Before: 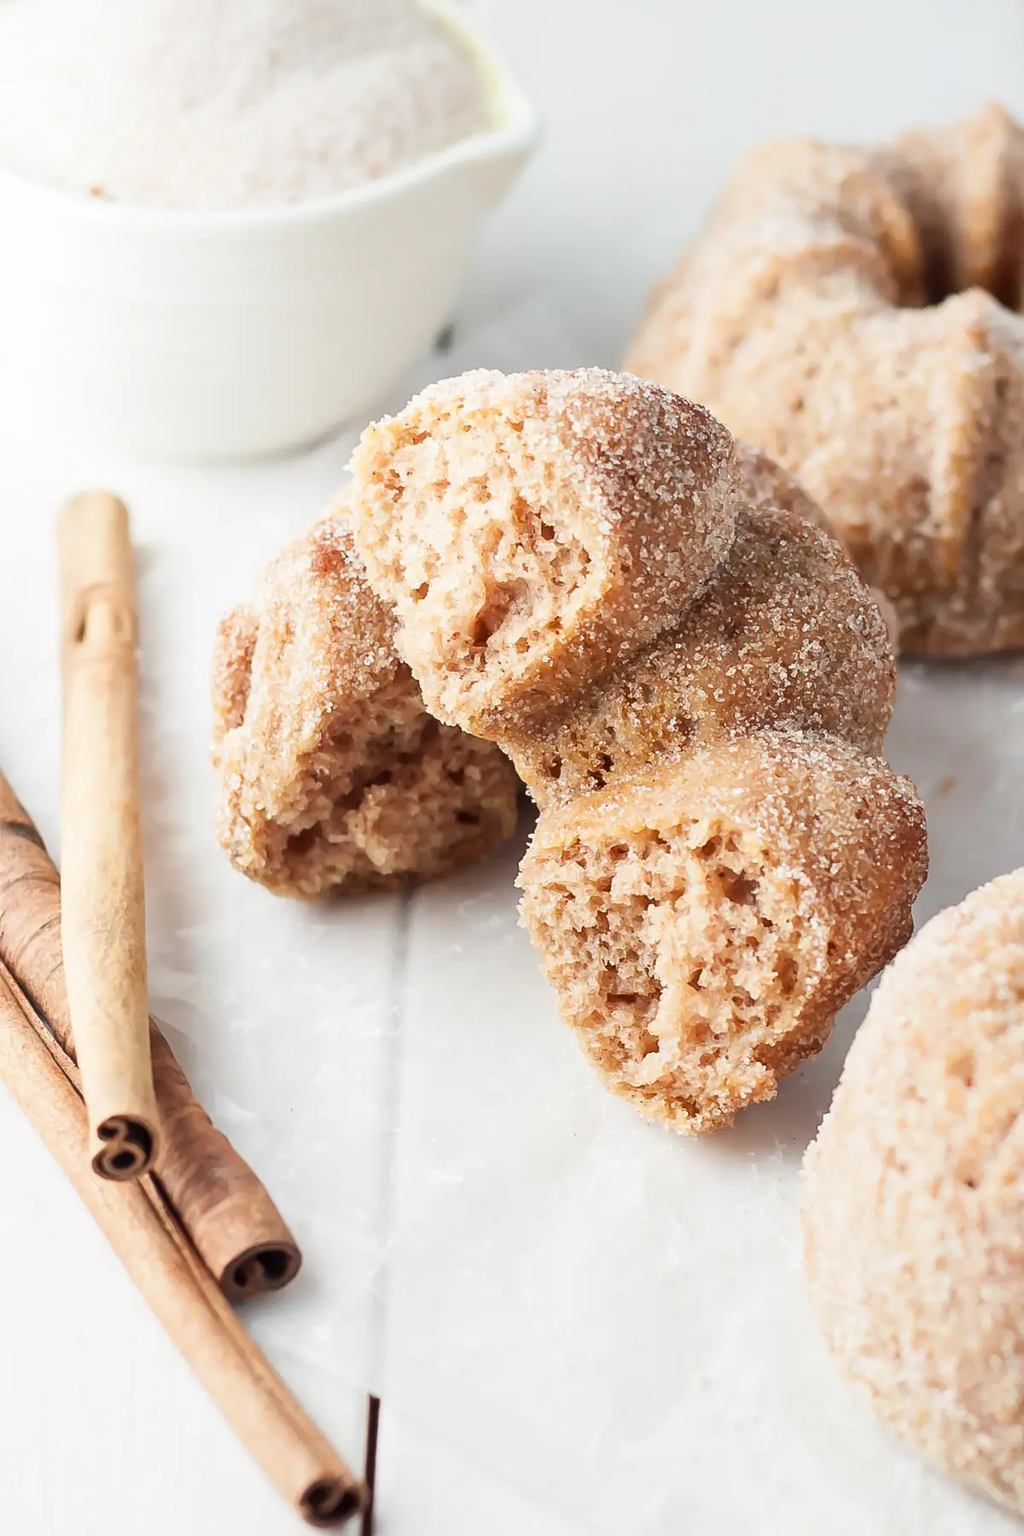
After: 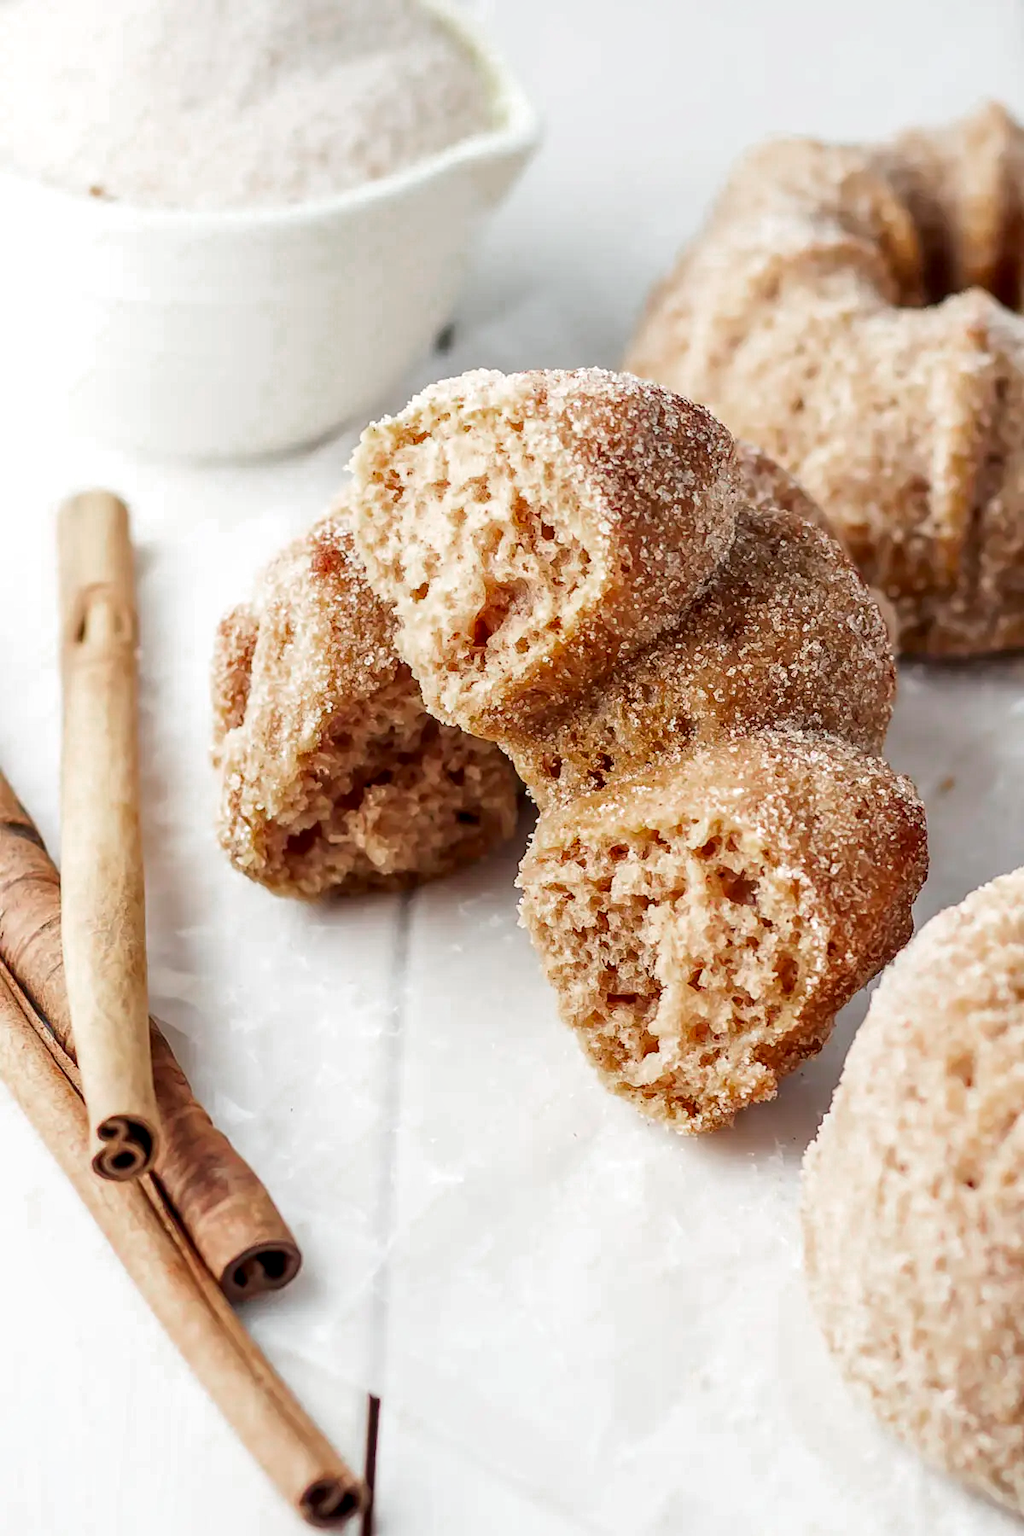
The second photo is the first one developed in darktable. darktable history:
color zones: curves: ch0 [(0, 0.48) (0.209, 0.398) (0.305, 0.332) (0.429, 0.493) (0.571, 0.5) (0.714, 0.5) (0.857, 0.5) (1, 0.48)]; ch1 [(0, 0.633) (0.143, 0.586) (0.286, 0.489) (0.429, 0.448) (0.571, 0.31) (0.714, 0.335) (0.857, 0.492) (1, 0.633)]; ch2 [(0, 0.448) (0.143, 0.498) (0.286, 0.5) (0.429, 0.5) (0.571, 0.5) (0.714, 0.5) (0.857, 0.5) (1, 0.448)]
local contrast: detail 142%
